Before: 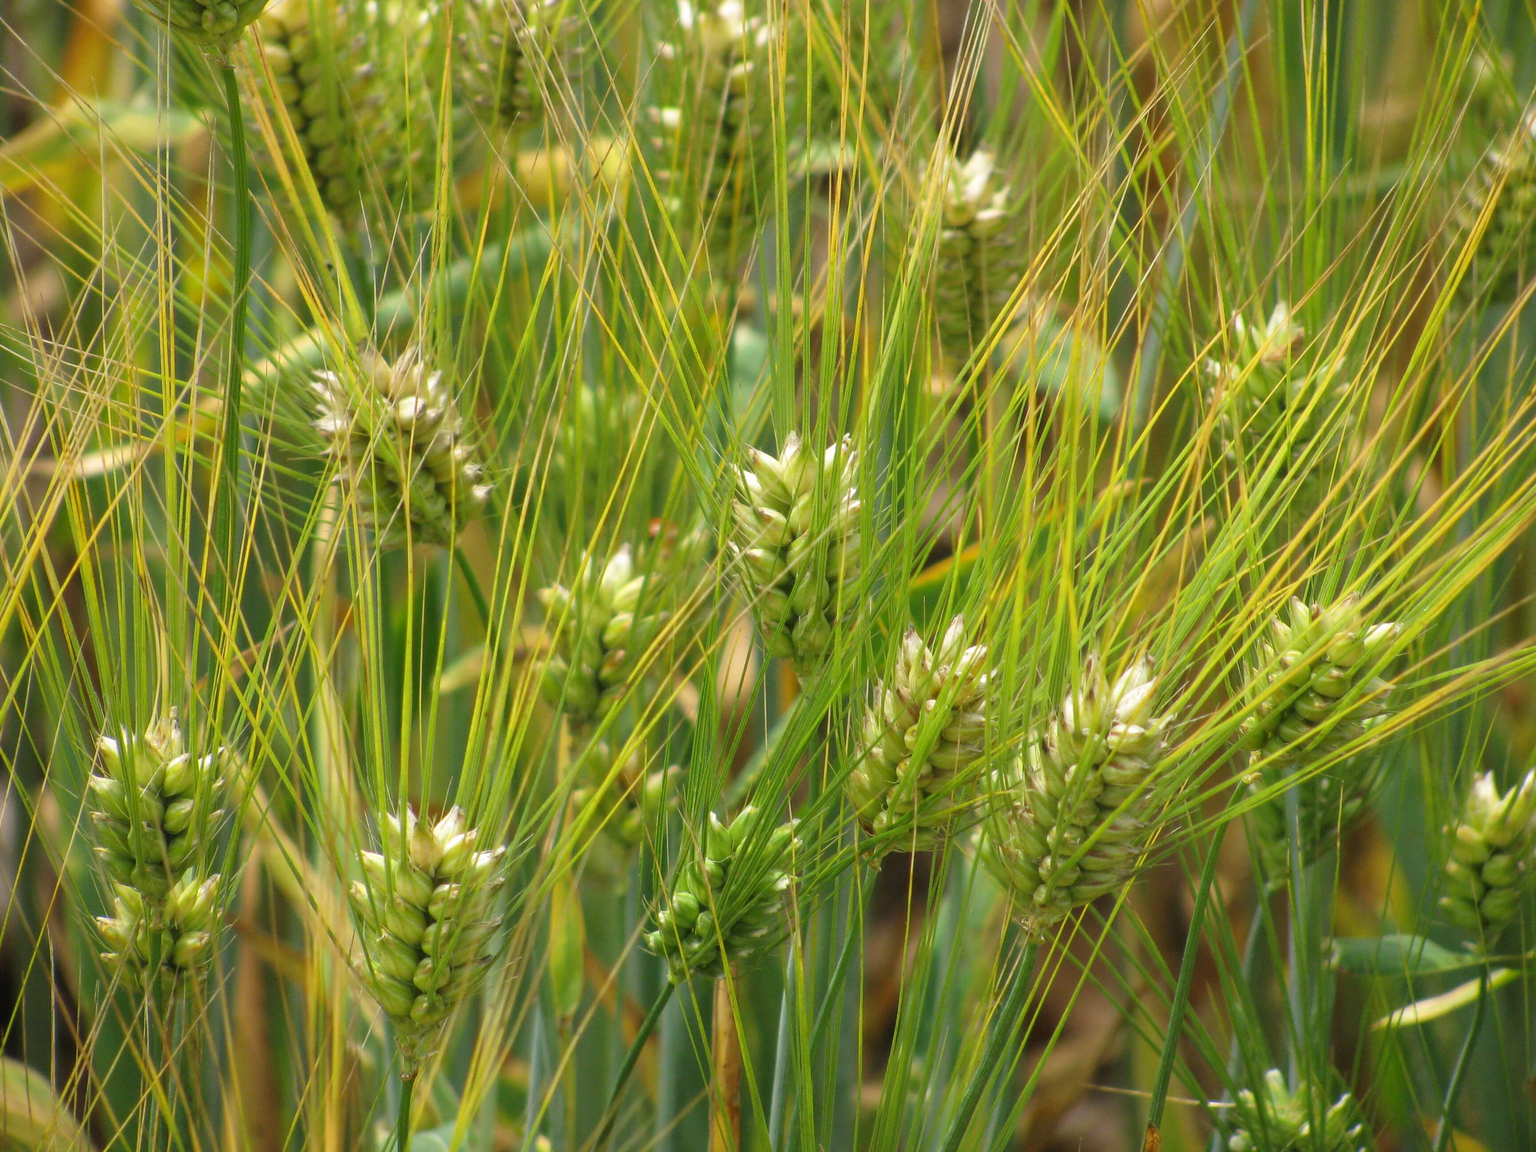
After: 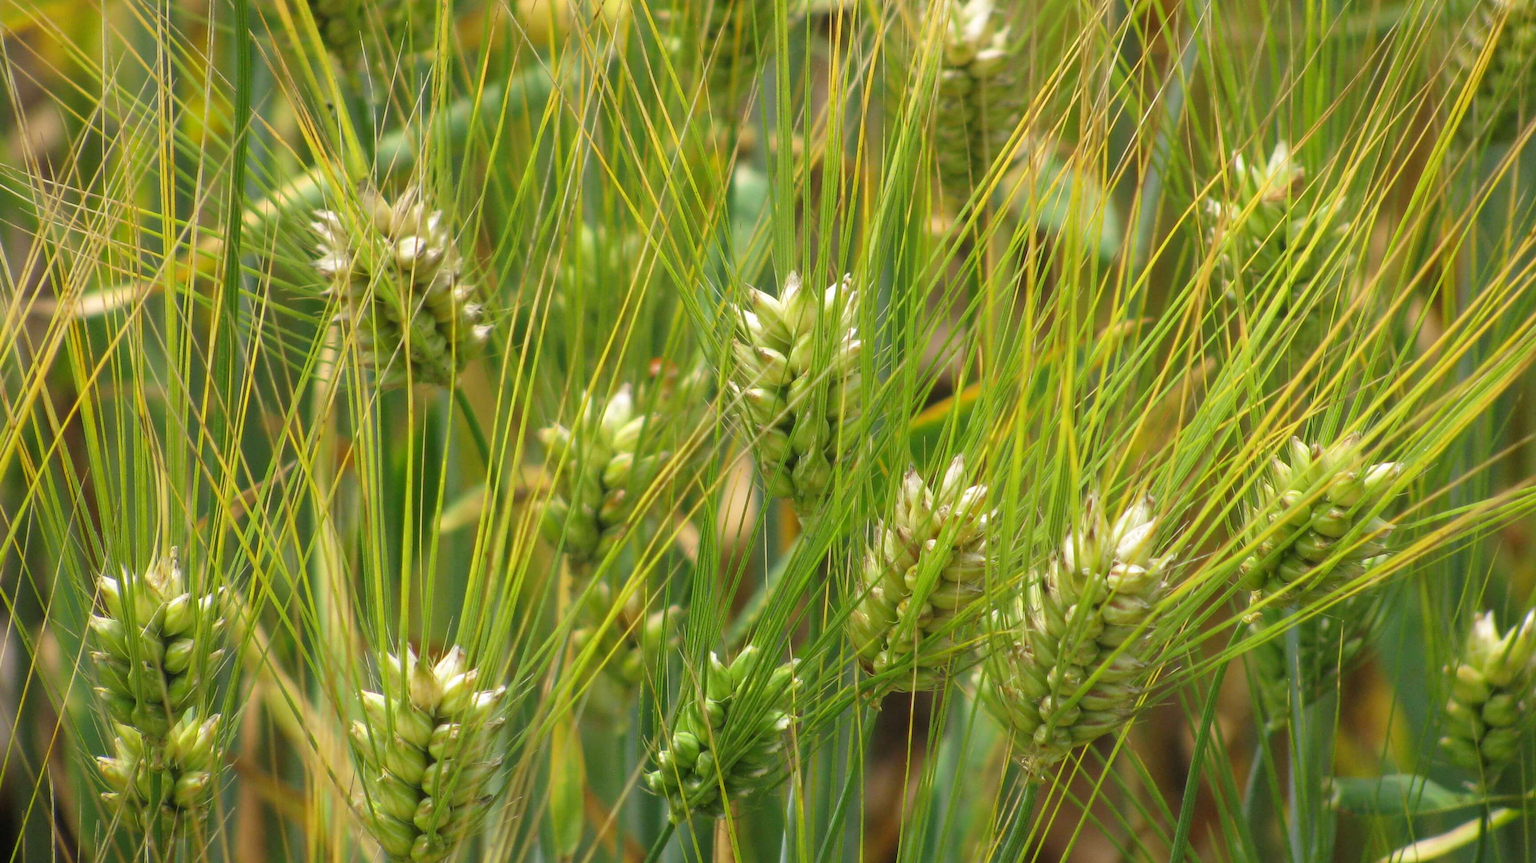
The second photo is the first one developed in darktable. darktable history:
crop: top 13.933%, bottom 11.101%
